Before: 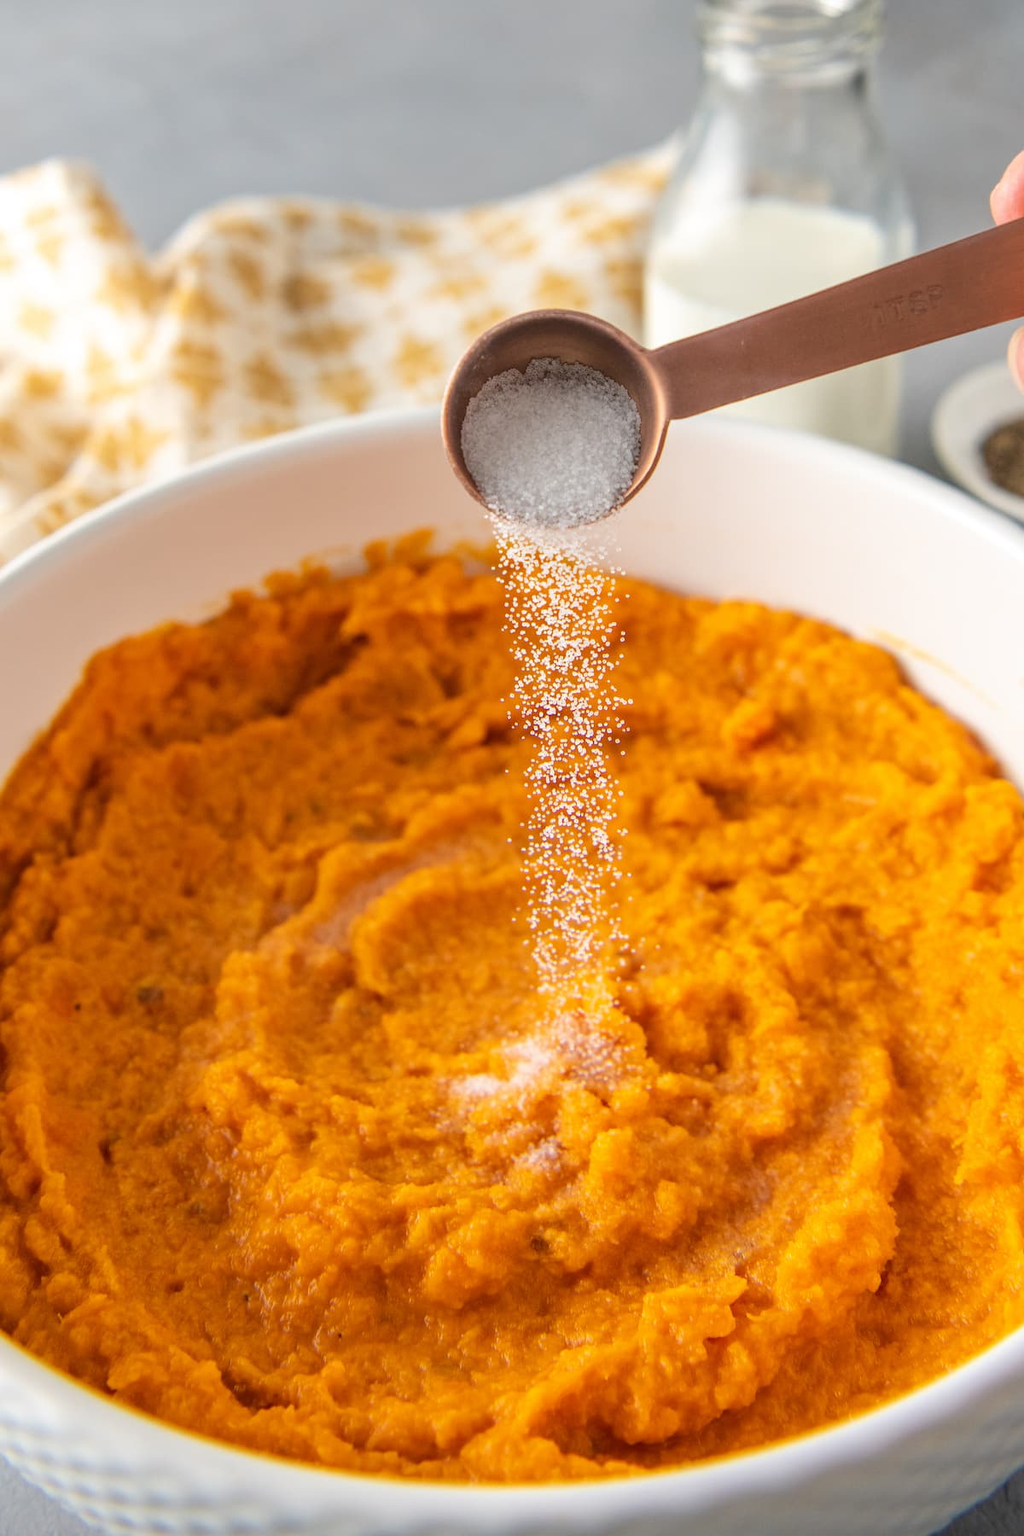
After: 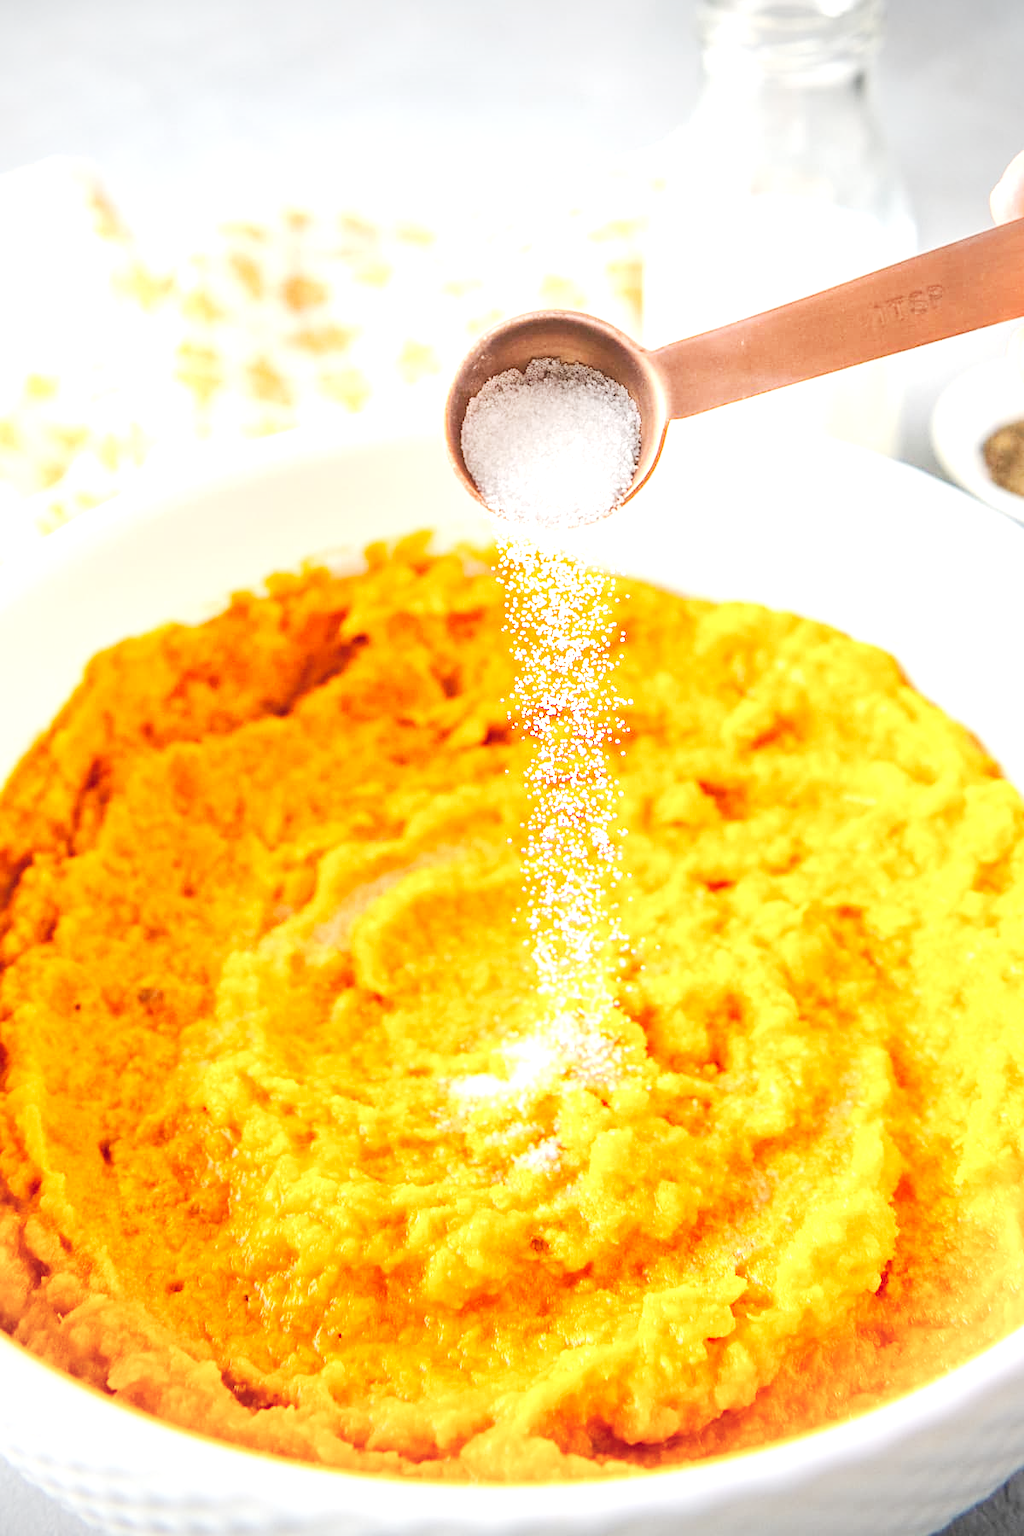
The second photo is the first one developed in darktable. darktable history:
exposure: black level correction 0, exposure 1.354 EV, compensate highlight preservation false
vignetting: fall-off radius 61.22%
sharpen: amount 0.211
tone curve: curves: ch0 [(0, 0) (0.003, 0.072) (0.011, 0.077) (0.025, 0.082) (0.044, 0.094) (0.069, 0.106) (0.1, 0.125) (0.136, 0.145) (0.177, 0.173) (0.224, 0.216) (0.277, 0.281) (0.335, 0.356) (0.399, 0.436) (0.468, 0.53) (0.543, 0.629) (0.623, 0.724) (0.709, 0.808) (0.801, 0.88) (0.898, 0.941) (1, 1)], preserve colors none
